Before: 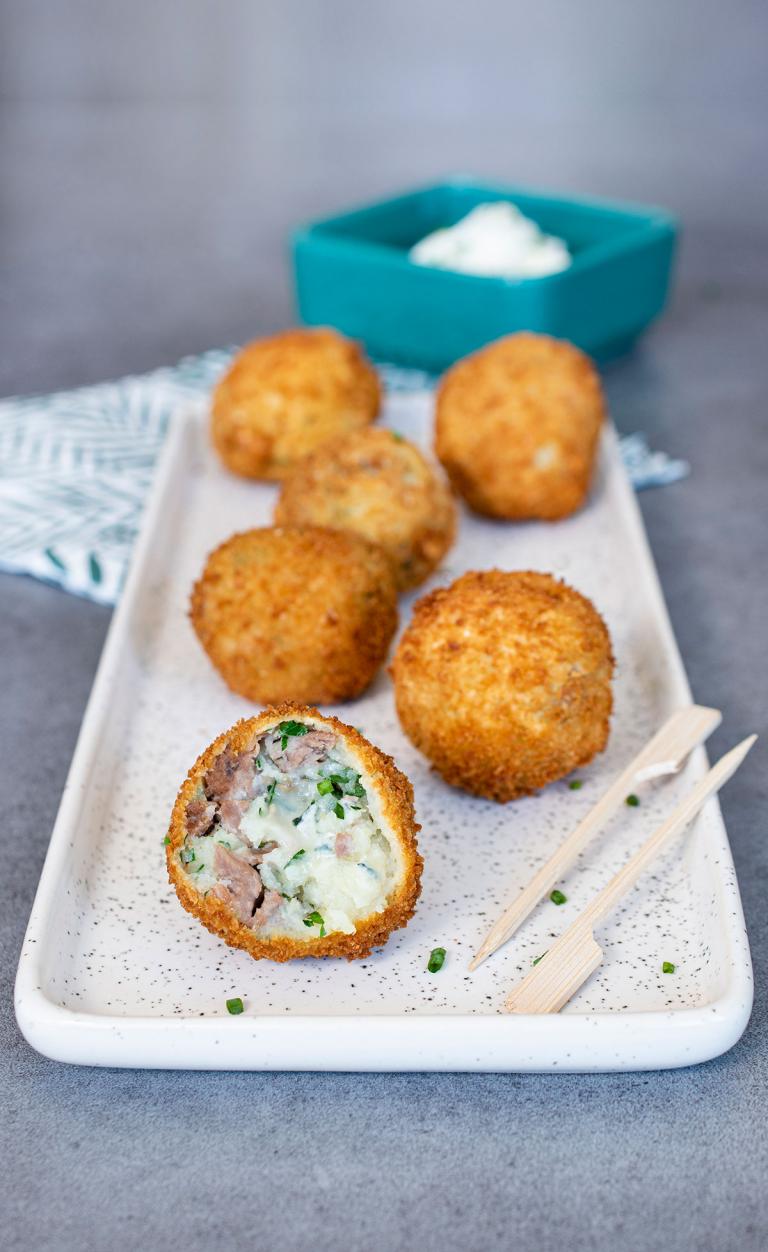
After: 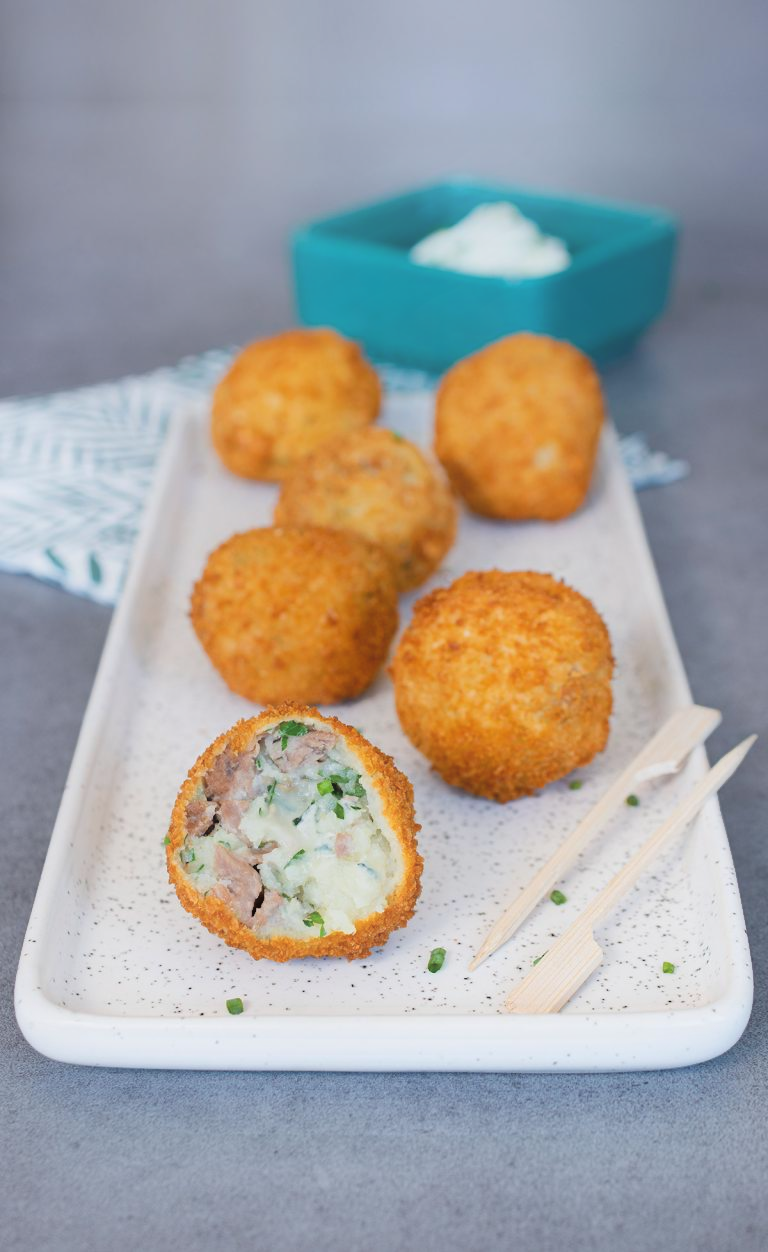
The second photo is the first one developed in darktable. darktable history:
contrast equalizer: octaves 7, y [[0.6 ×6], [0.55 ×6], [0 ×6], [0 ×6], [0 ×6]], mix -0.987
